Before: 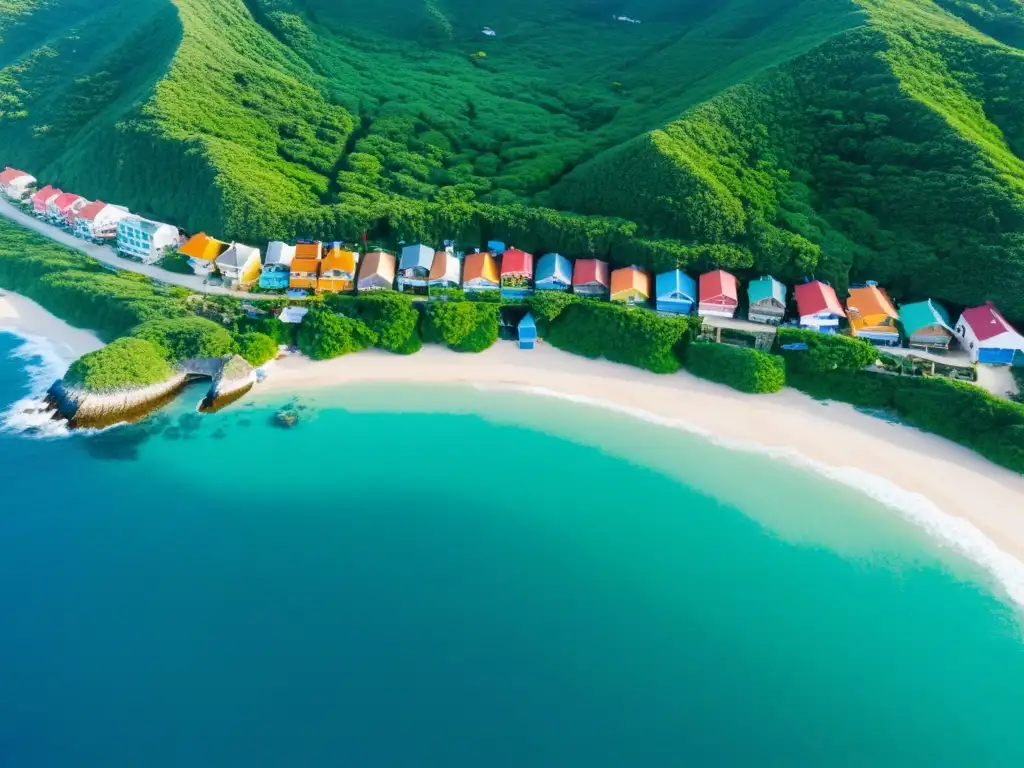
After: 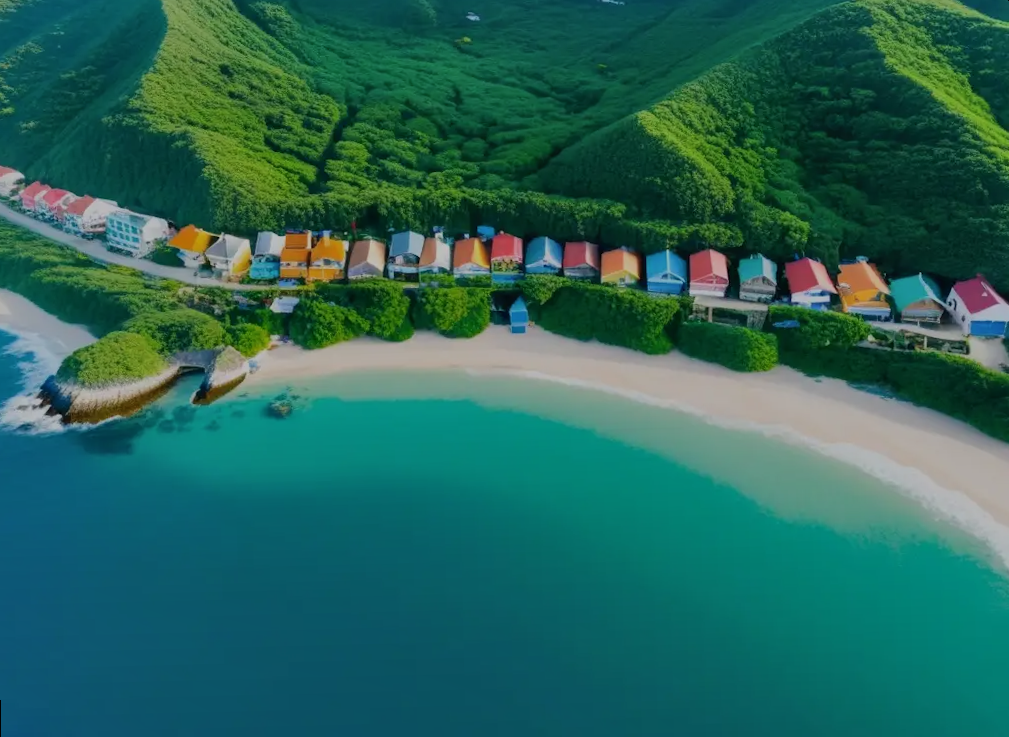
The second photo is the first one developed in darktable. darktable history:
shadows and highlights: radius 108.52, shadows 44.07, highlights -67.8, low approximation 0.01, soften with gaussian
rotate and perspective: rotation -1.42°, crop left 0.016, crop right 0.984, crop top 0.035, crop bottom 0.965
exposure: exposure -1 EV, compensate highlight preservation false
